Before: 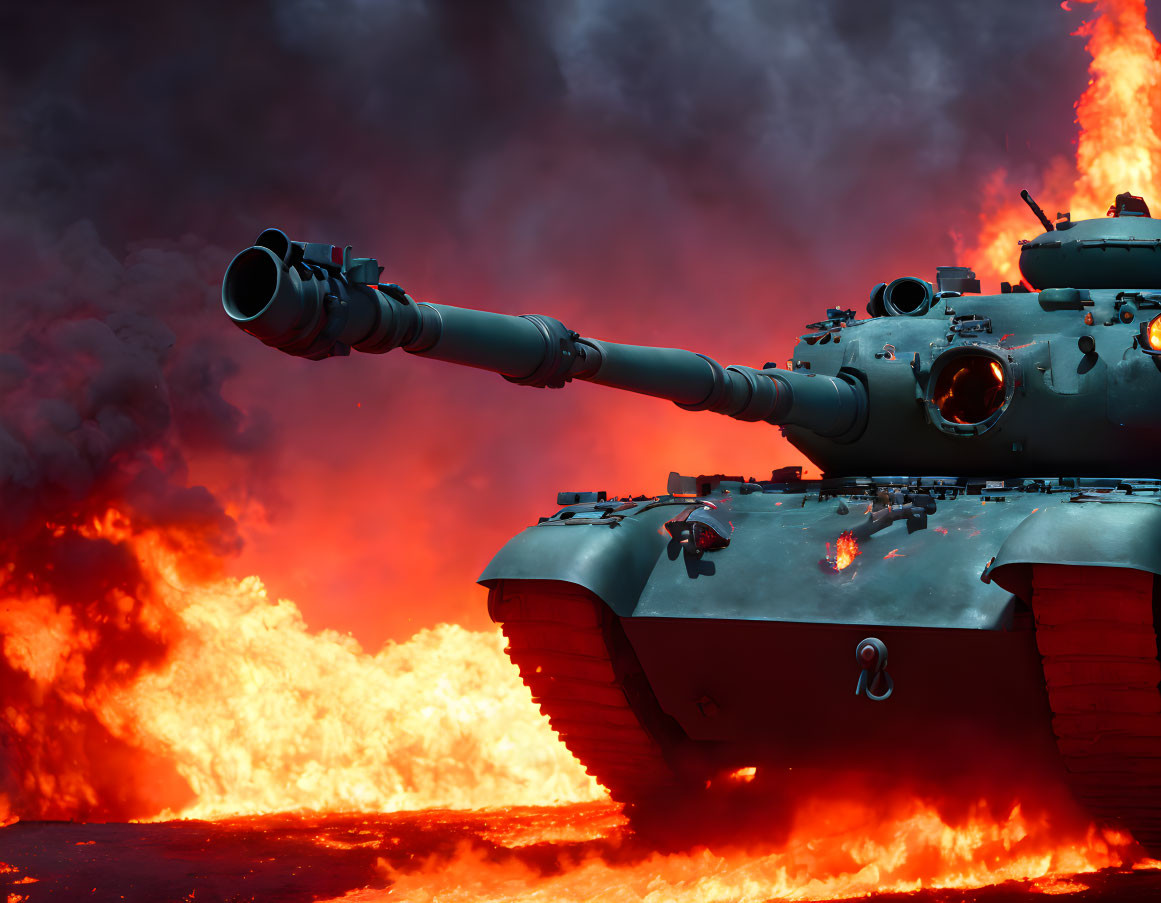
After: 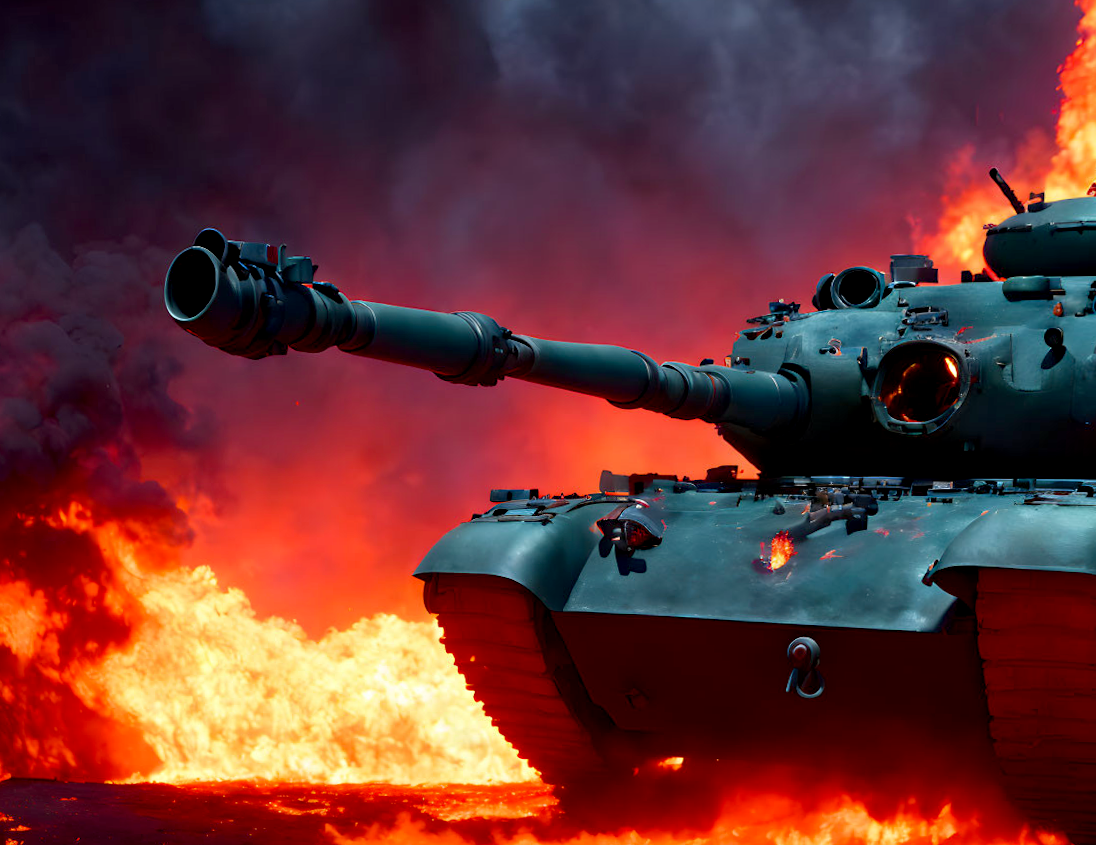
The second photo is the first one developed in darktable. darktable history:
rotate and perspective: rotation 0.062°, lens shift (vertical) 0.115, lens shift (horizontal) -0.133, crop left 0.047, crop right 0.94, crop top 0.061, crop bottom 0.94
tone equalizer: on, module defaults
exposure: black level correction 0.005, exposure 0.001 EV, compensate highlight preservation false
sharpen: radius 5.325, amount 0.312, threshold 26.433
haze removal: compatibility mode true, adaptive false
